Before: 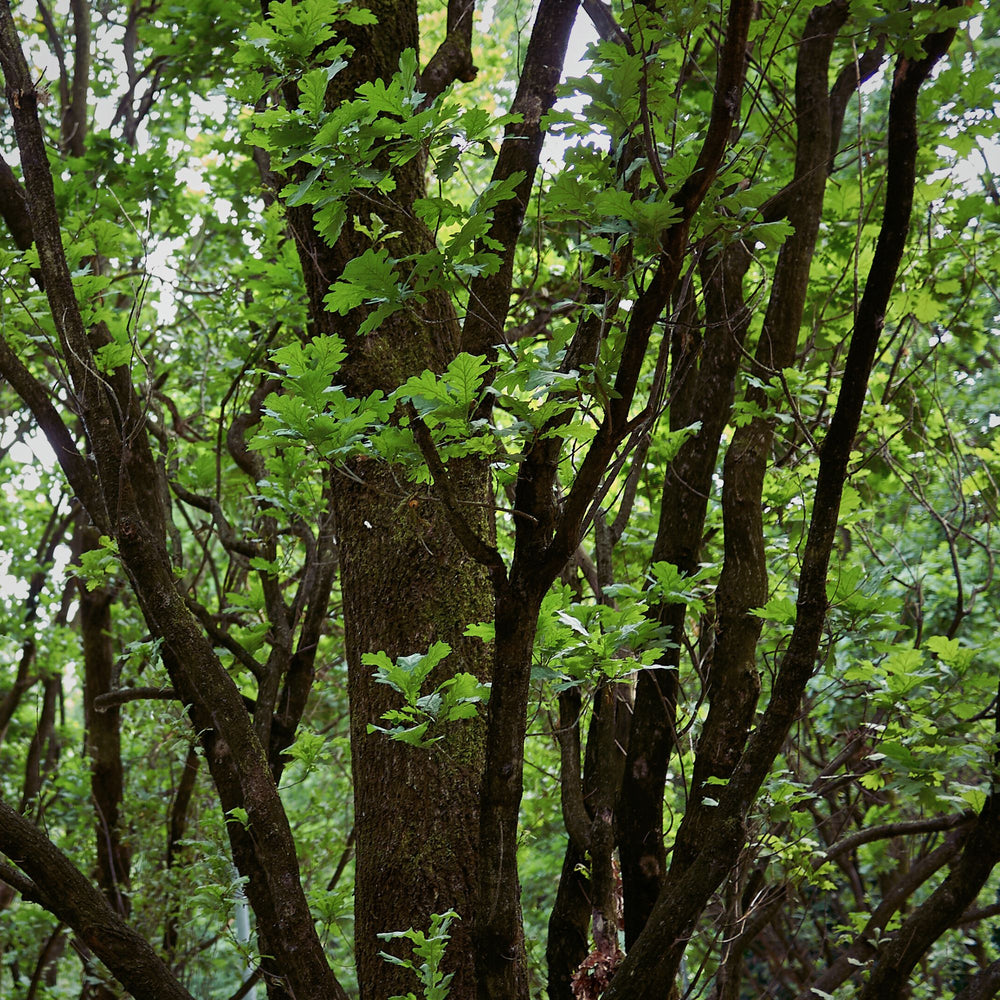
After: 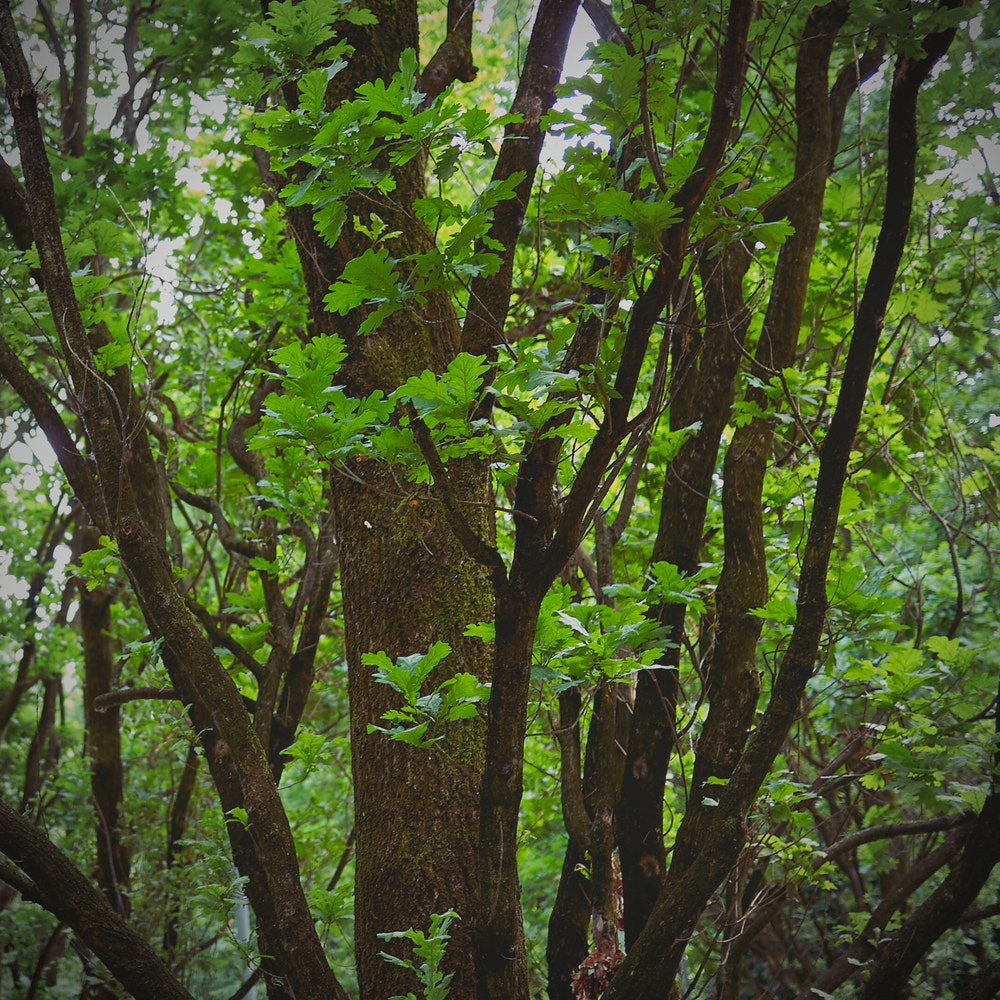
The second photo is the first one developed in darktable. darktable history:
contrast brightness saturation: contrast -0.206, saturation 0.188
vignetting: fall-off radius 63.23%, brightness -0.712, saturation -0.478
base curve: preserve colors none
